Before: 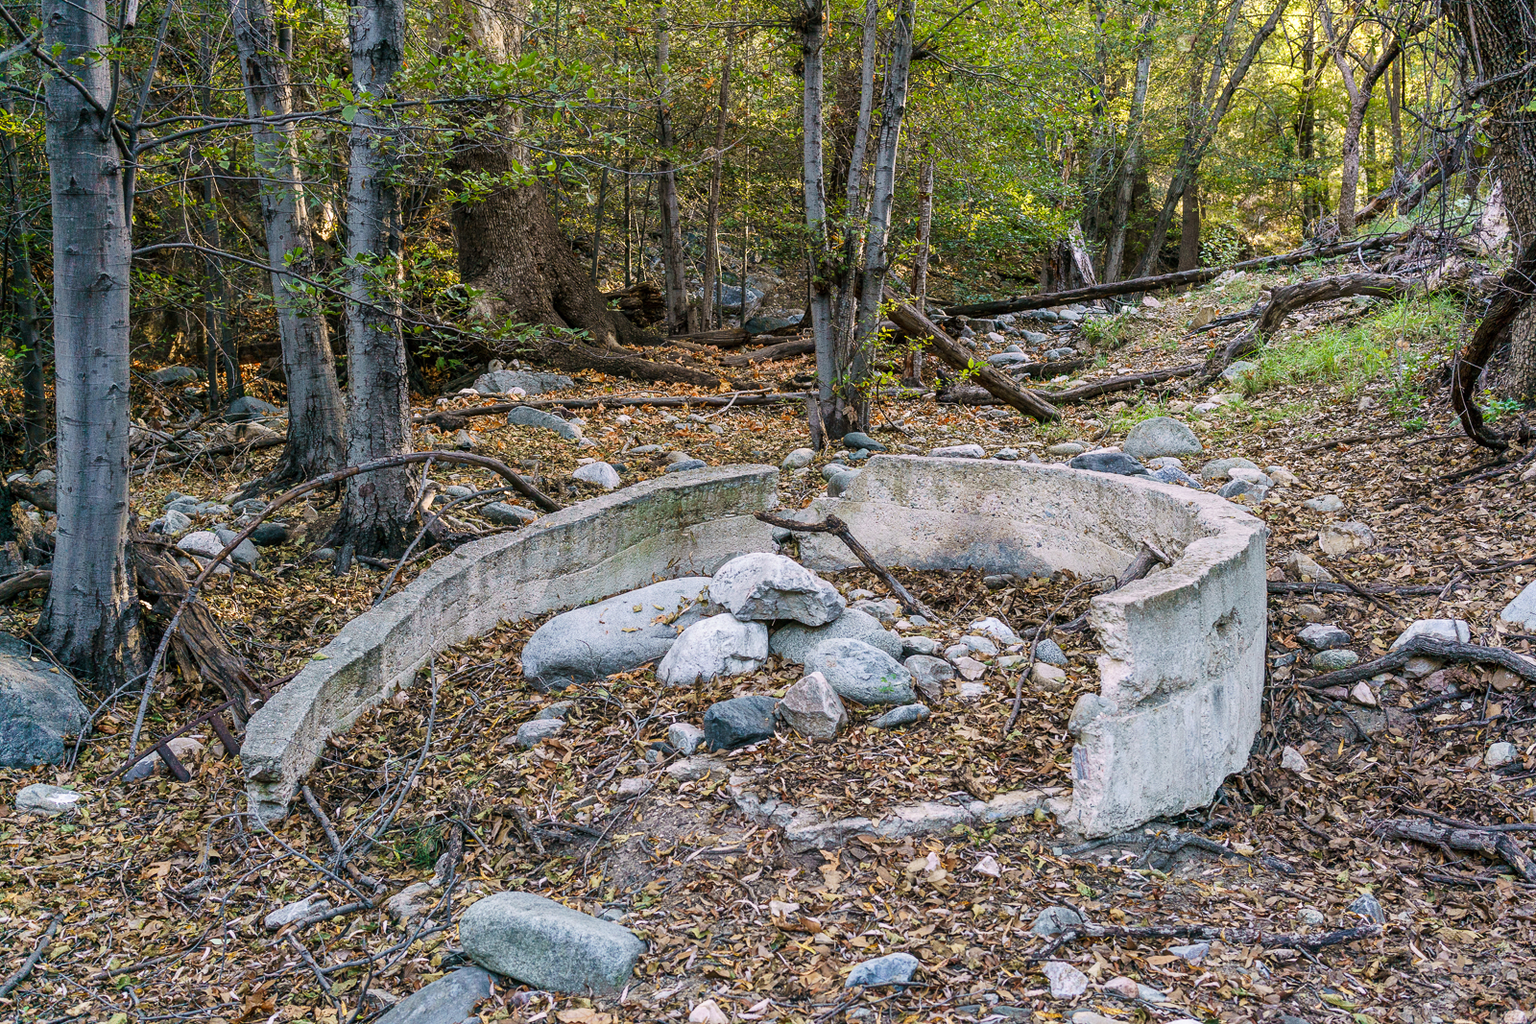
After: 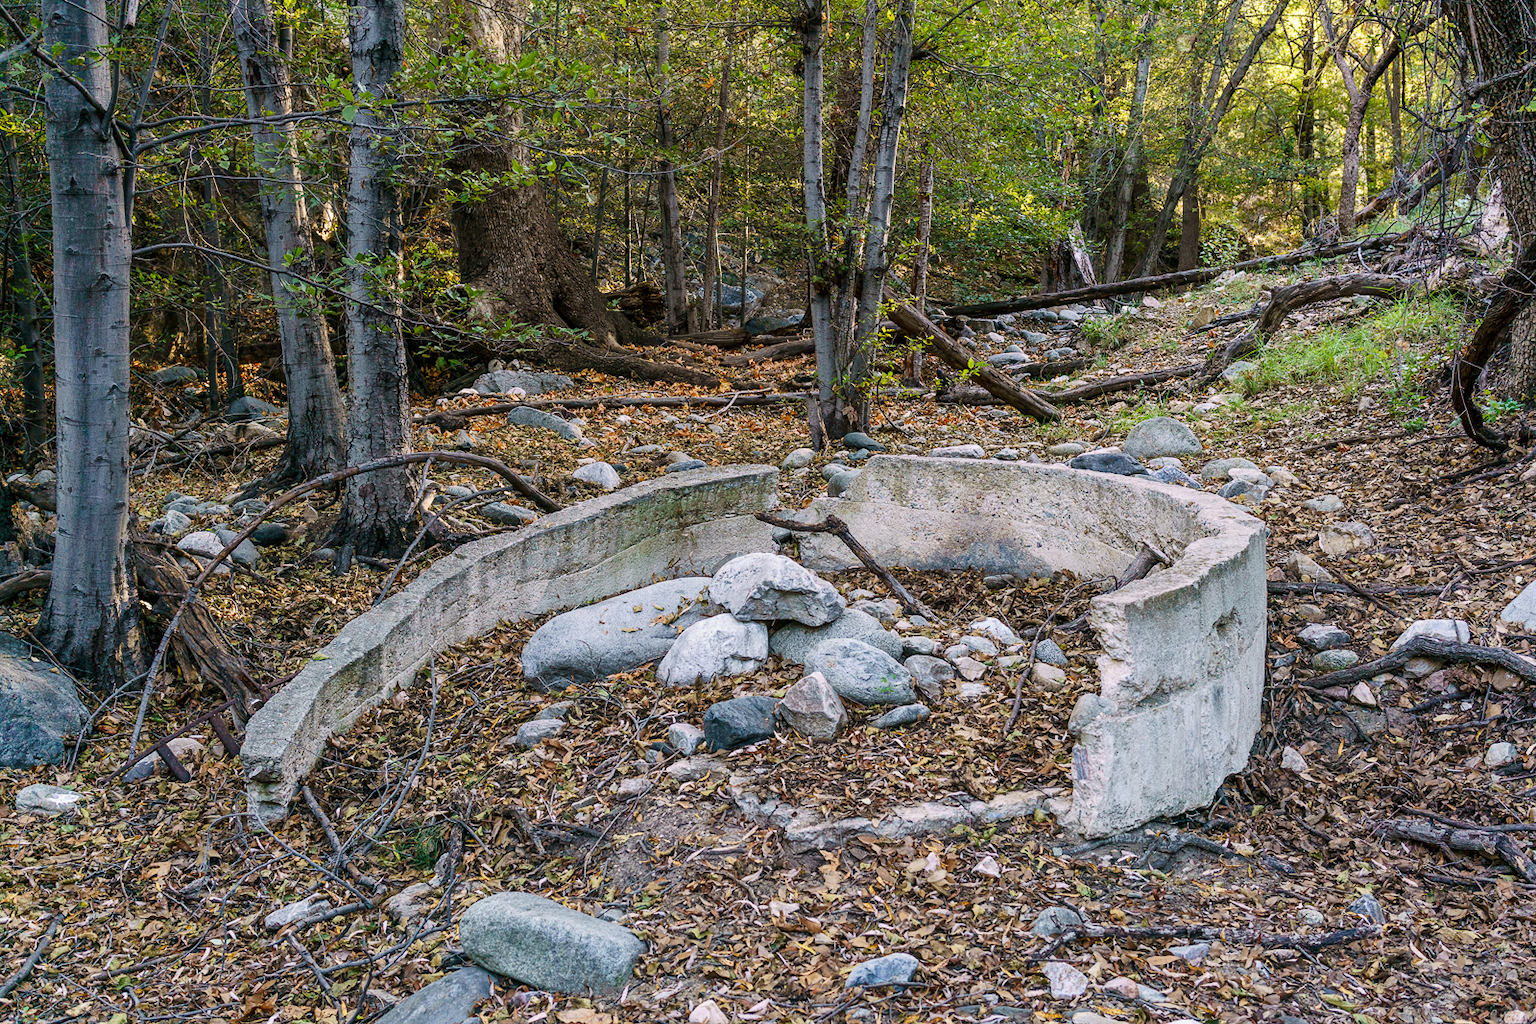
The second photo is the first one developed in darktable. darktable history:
contrast brightness saturation: contrast 0.026, brightness -0.032
